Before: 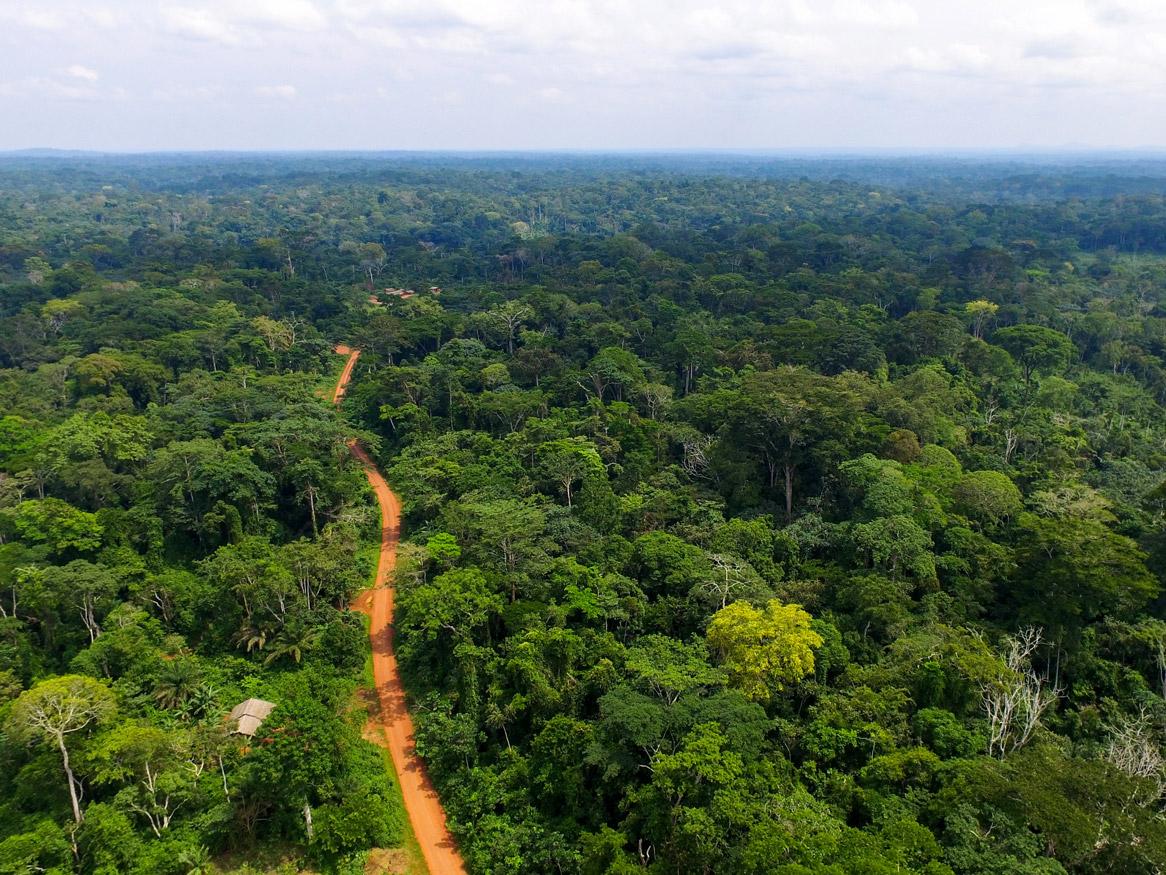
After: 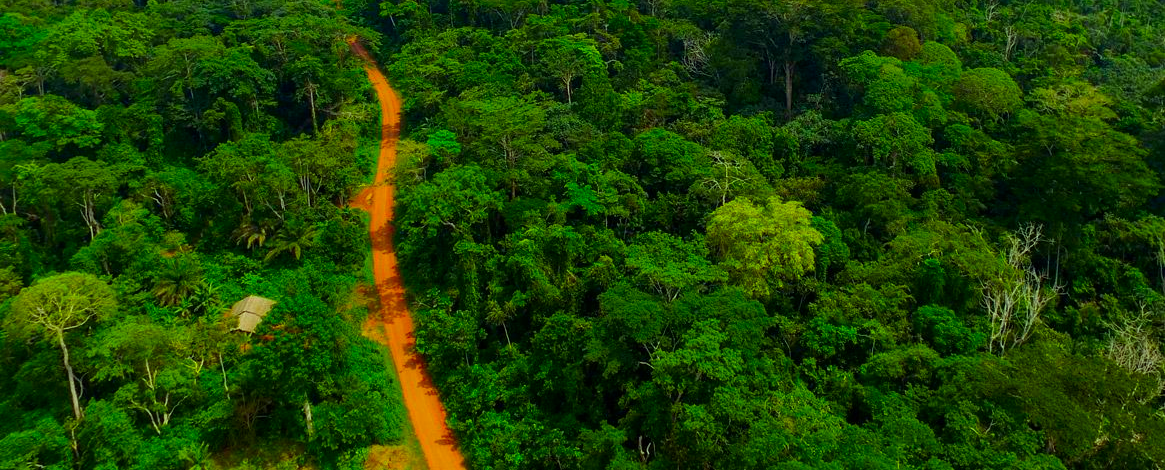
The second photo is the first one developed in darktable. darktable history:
exposure: exposure -0.462 EV, compensate highlight preservation false
crop and rotate: top 46.237%
color correction: highlights a* -10.77, highlights b* 9.8, saturation 1.72
